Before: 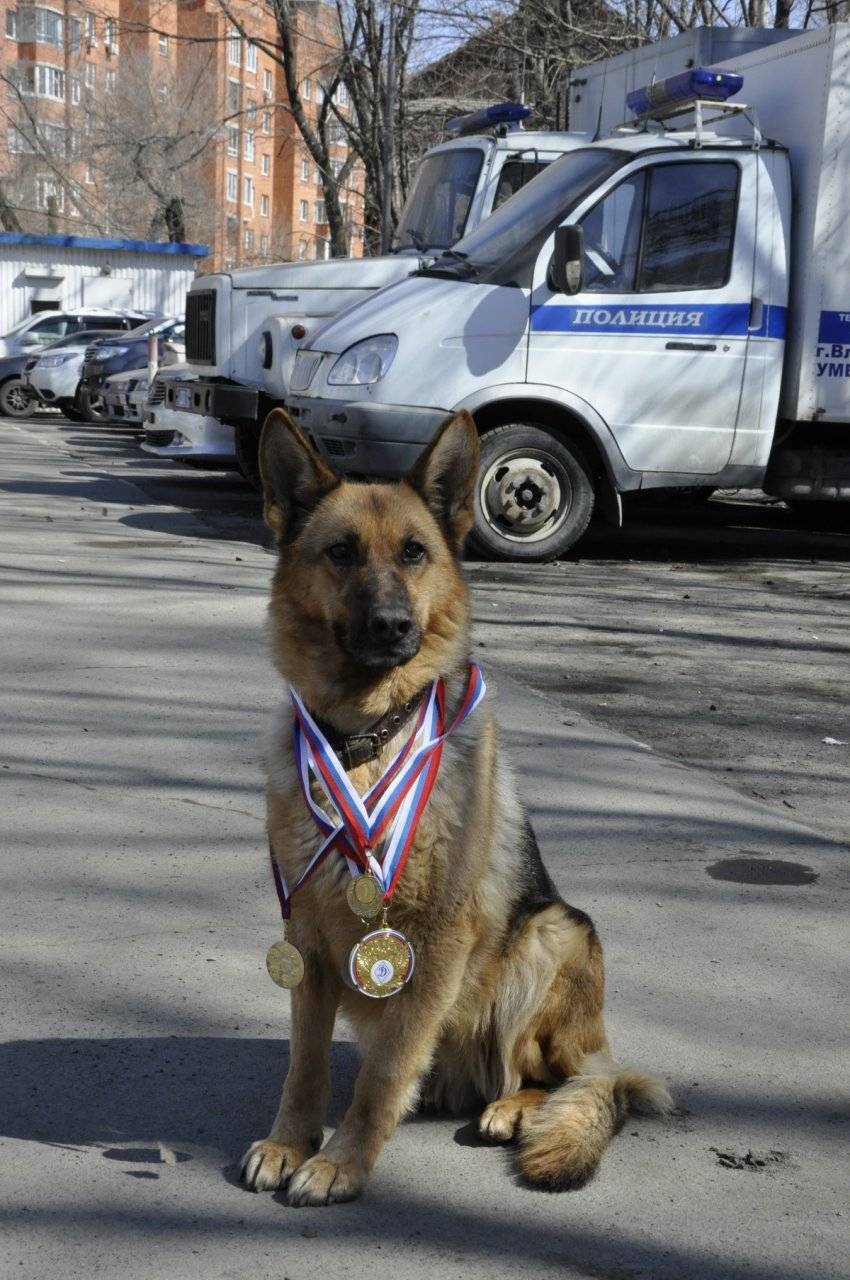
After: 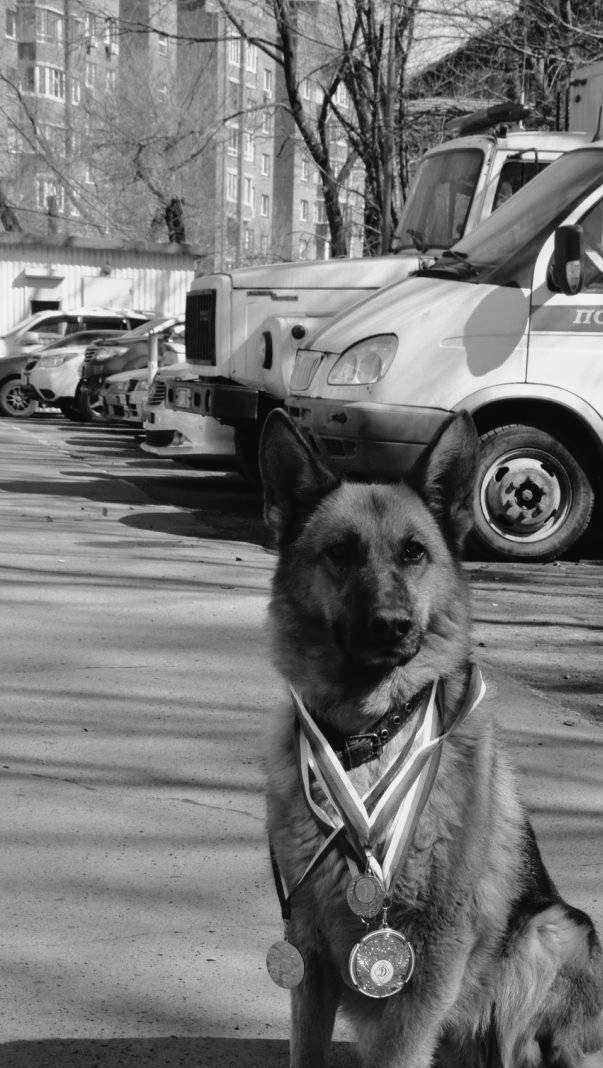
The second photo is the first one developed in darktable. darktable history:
crop: right 29.001%, bottom 16.539%
tone curve: curves: ch0 [(0, 0.021) (0.049, 0.044) (0.157, 0.131) (0.359, 0.419) (0.469, 0.544) (0.634, 0.722) (0.839, 0.909) (0.998, 0.978)]; ch1 [(0, 0) (0.437, 0.408) (0.472, 0.47) (0.502, 0.503) (0.527, 0.53) (0.564, 0.573) (0.614, 0.654) (0.669, 0.748) (0.859, 0.899) (1, 1)]; ch2 [(0, 0) (0.33, 0.301) (0.421, 0.443) (0.487, 0.504) (0.502, 0.509) (0.535, 0.537) (0.565, 0.595) (0.608, 0.667) (1, 1)], preserve colors none
color calibration: output gray [0.25, 0.35, 0.4, 0], illuminant same as pipeline (D50), x 0.346, y 0.358, temperature 4975.71 K, gamut compression 2.98
base curve: curves: ch0 [(0, 0) (0.74, 0.67) (1, 1)]
